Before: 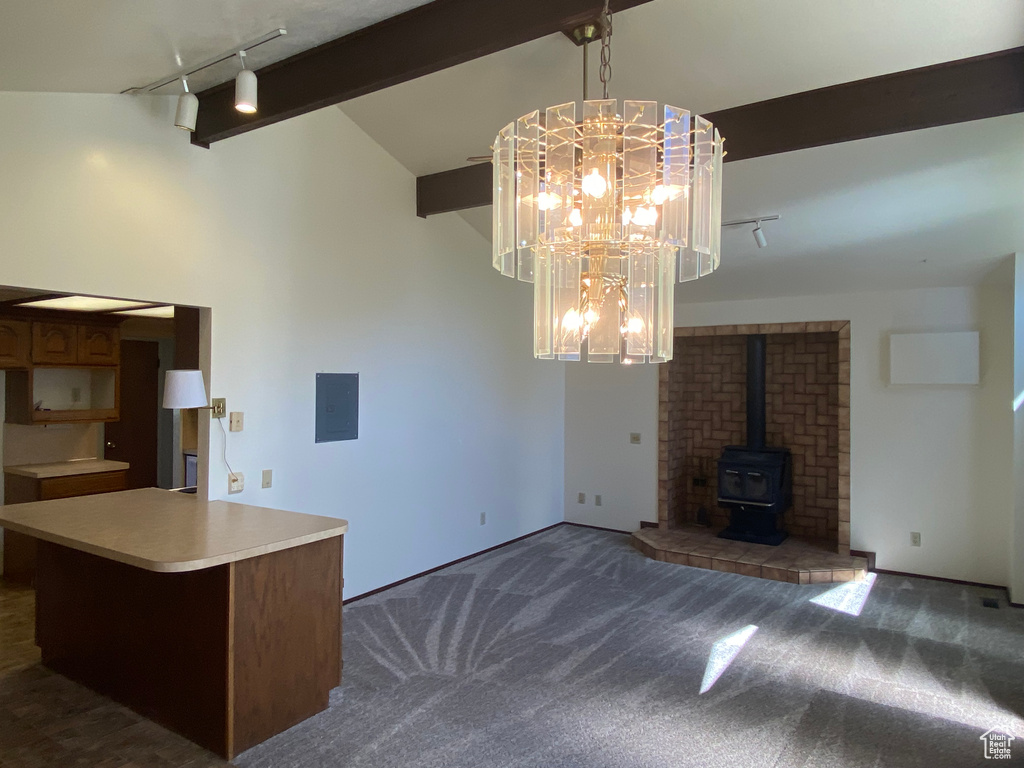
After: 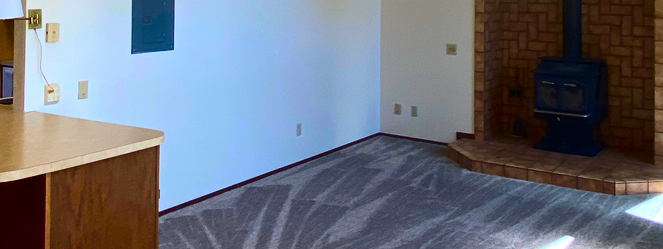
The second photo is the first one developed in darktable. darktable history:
exposure: compensate highlight preservation false
crop: left 17.978%, top 50.73%, right 17.219%, bottom 16.812%
contrast brightness saturation: contrast 0.263, brightness 0.023, saturation 0.886
shadows and highlights: shadows 37.07, highlights -27.49, soften with gaussian
